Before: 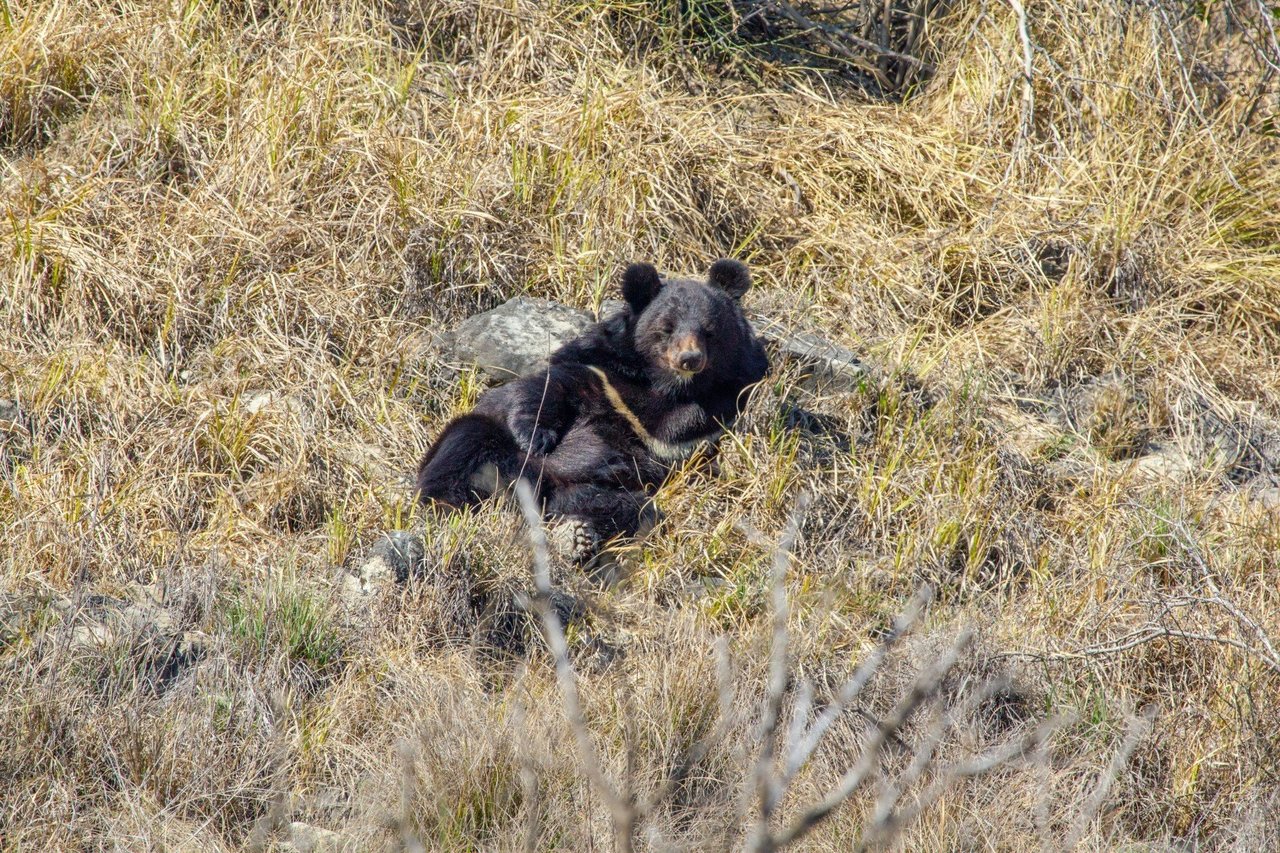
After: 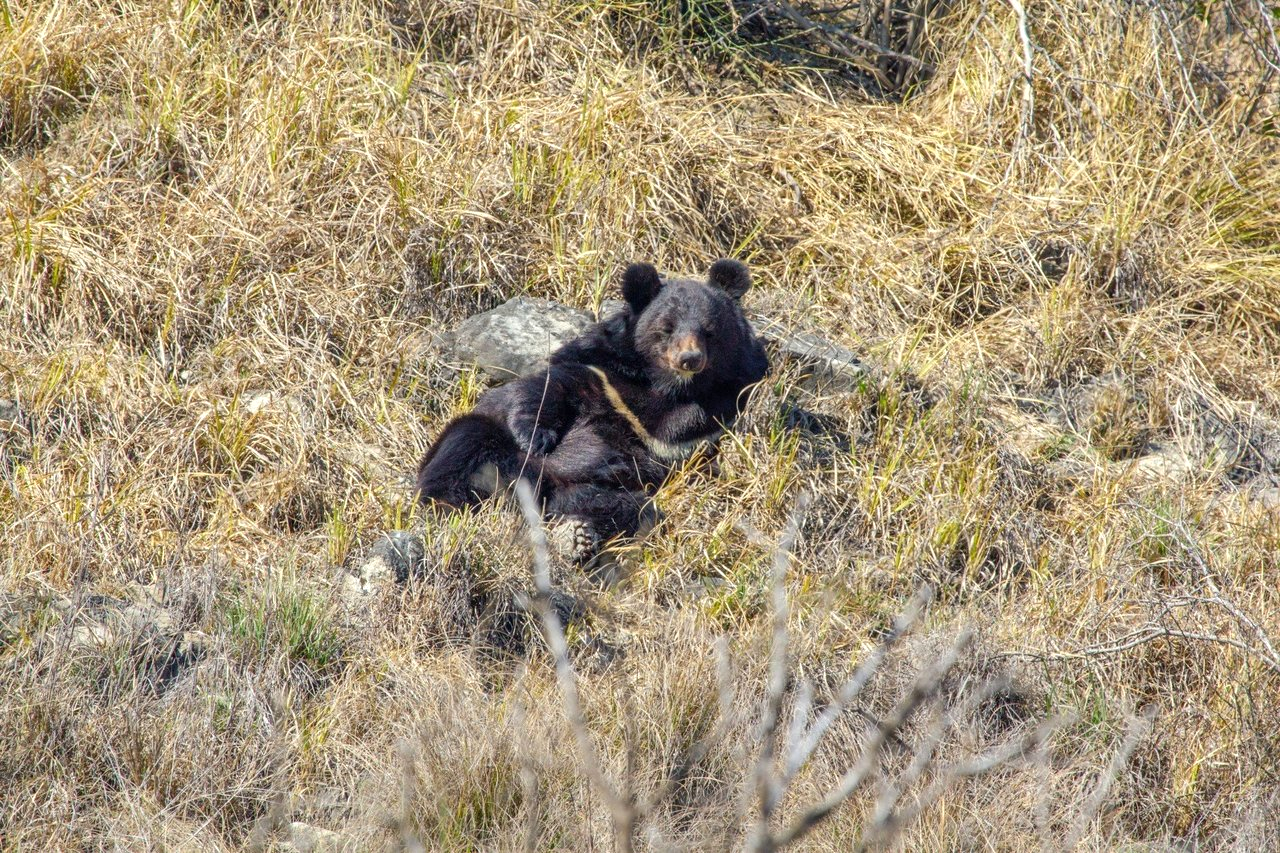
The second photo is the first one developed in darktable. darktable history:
shadows and highlights: shadows 25, highlights -25
levels: levels [0, 0.476, 0.951]
